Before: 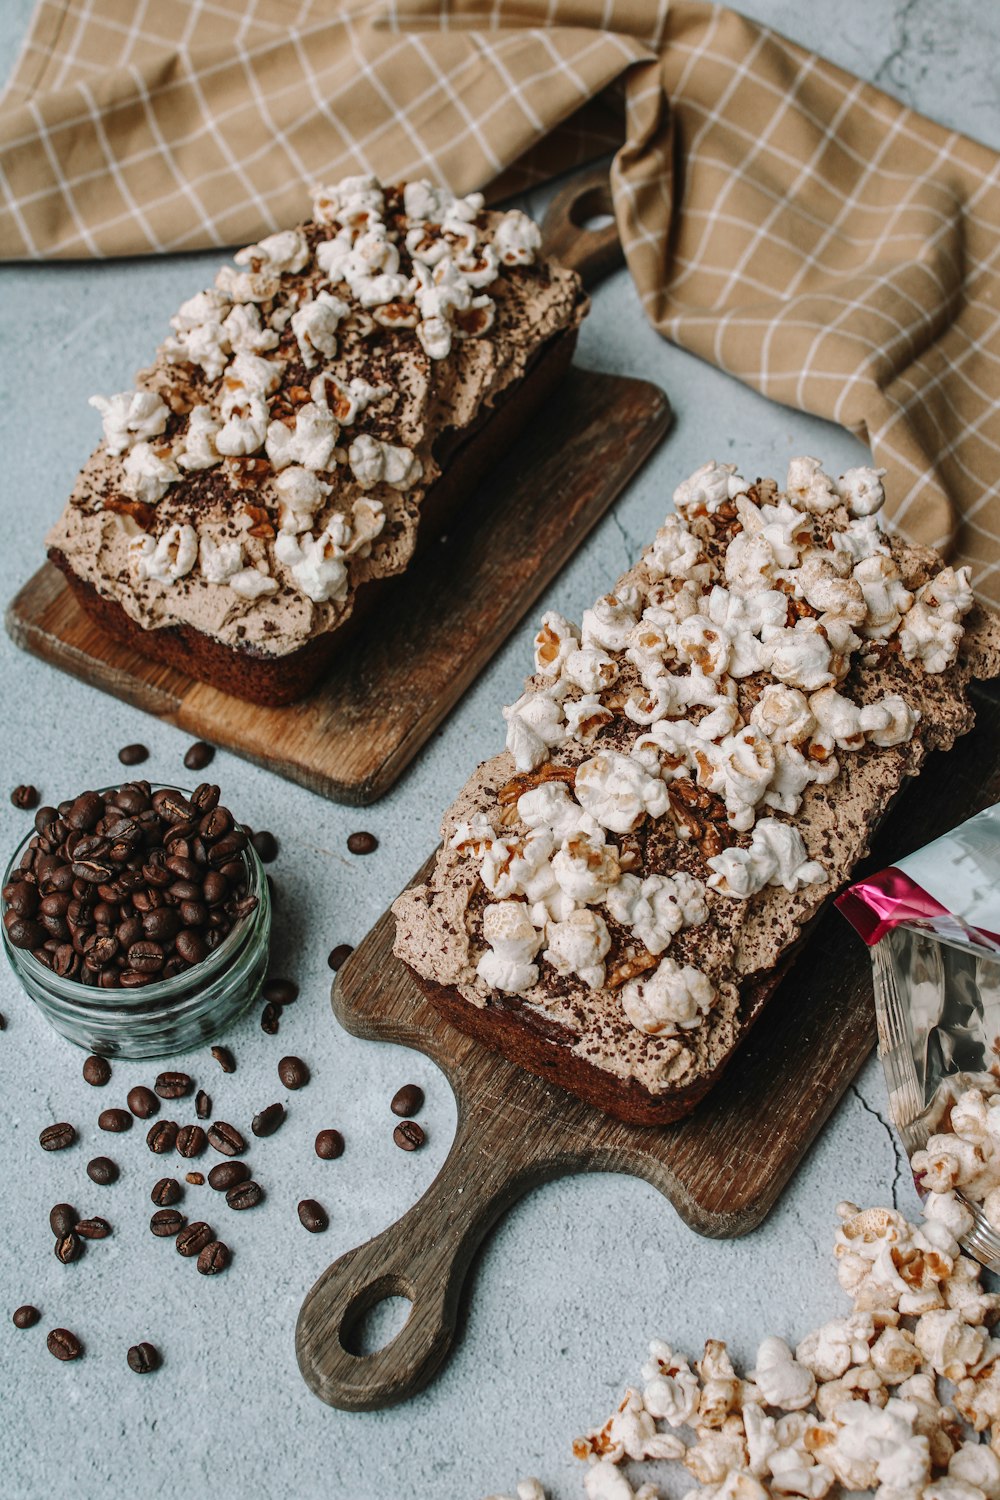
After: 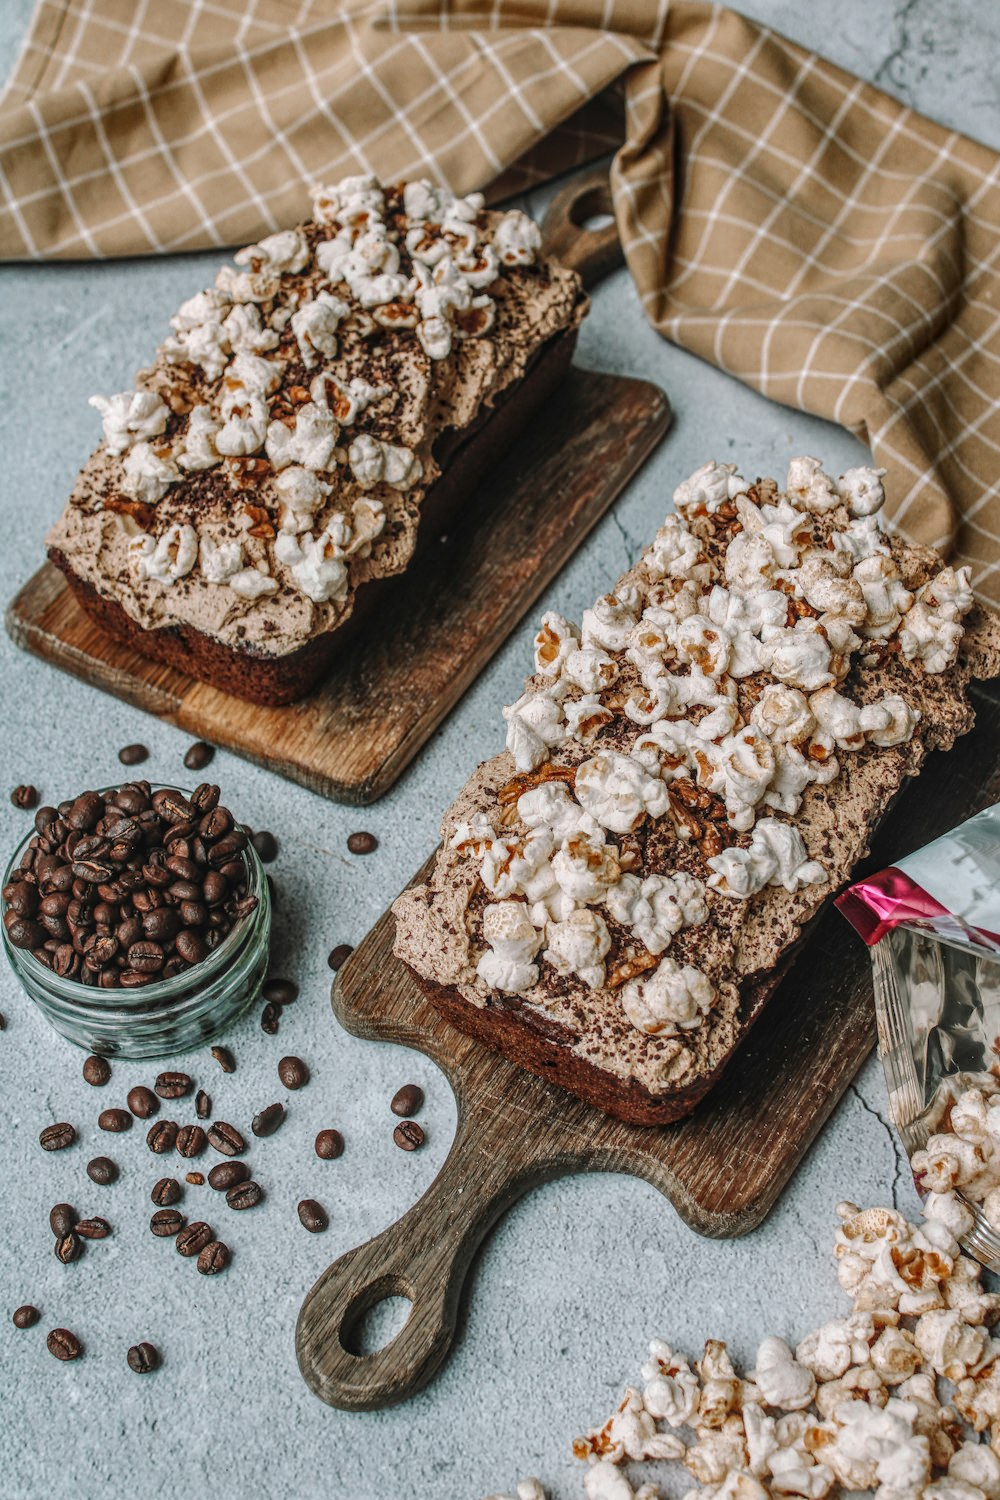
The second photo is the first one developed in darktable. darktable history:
exposure: black level correction 0.002, compensate highlight preservation false
local contrast: highlights 74%, shadows 55%, detail 176%, midtone range 0.207
